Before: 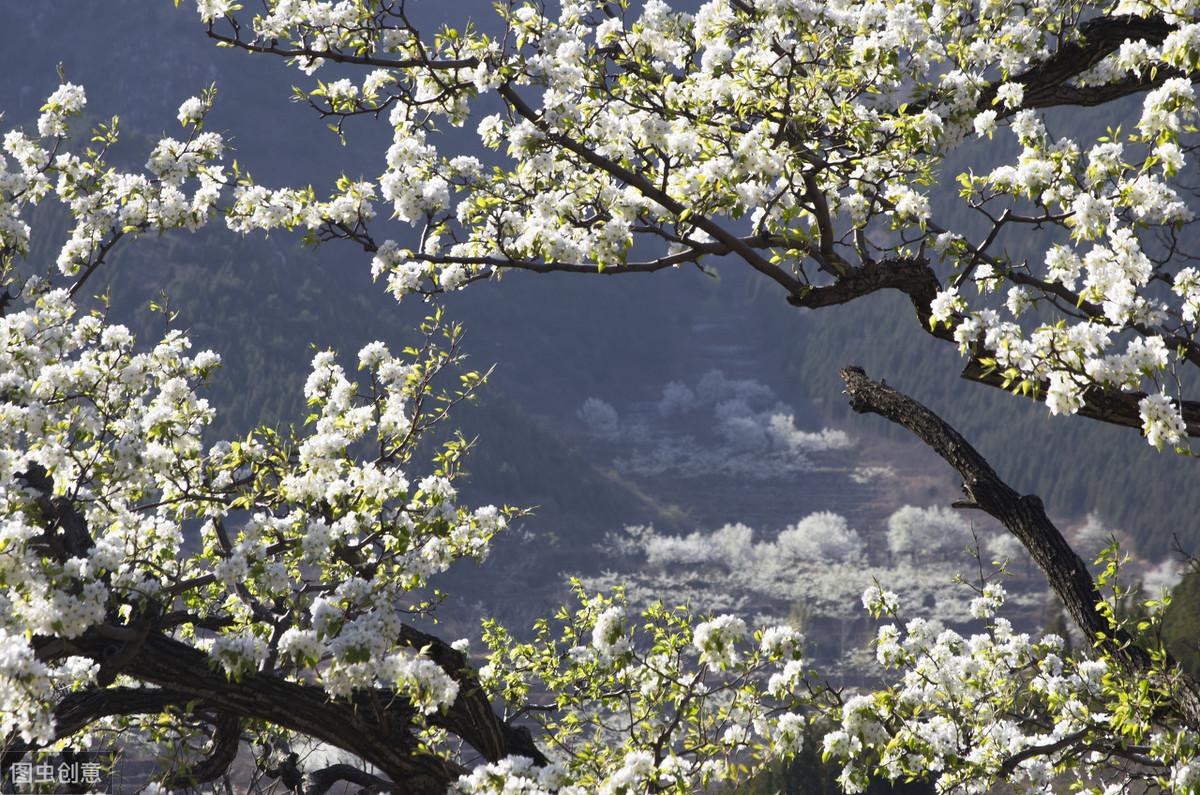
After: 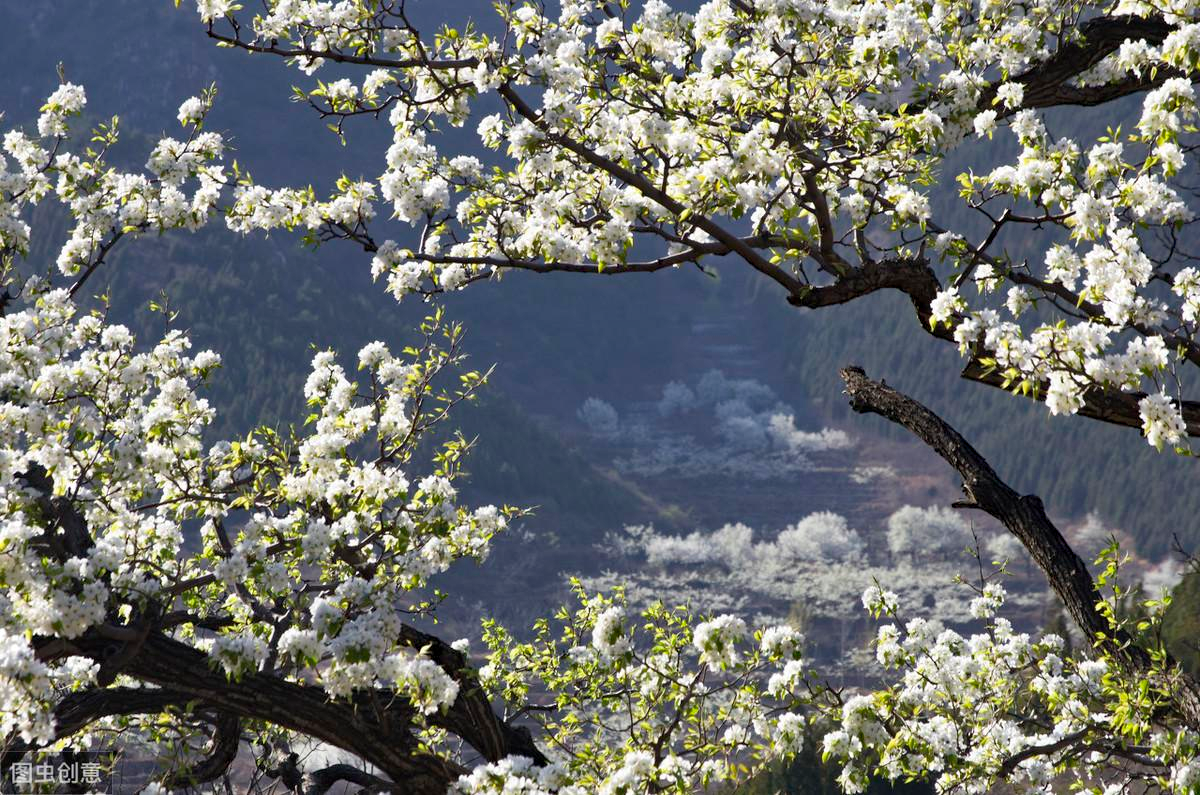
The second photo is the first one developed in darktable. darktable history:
haze removal: compatibility mode true, adaptive false
shadows and highlights: soften with gaussian
levels: mode automatic, black 0.023%, white 99.97%, levels [0.062, 0.494, 0.925]
